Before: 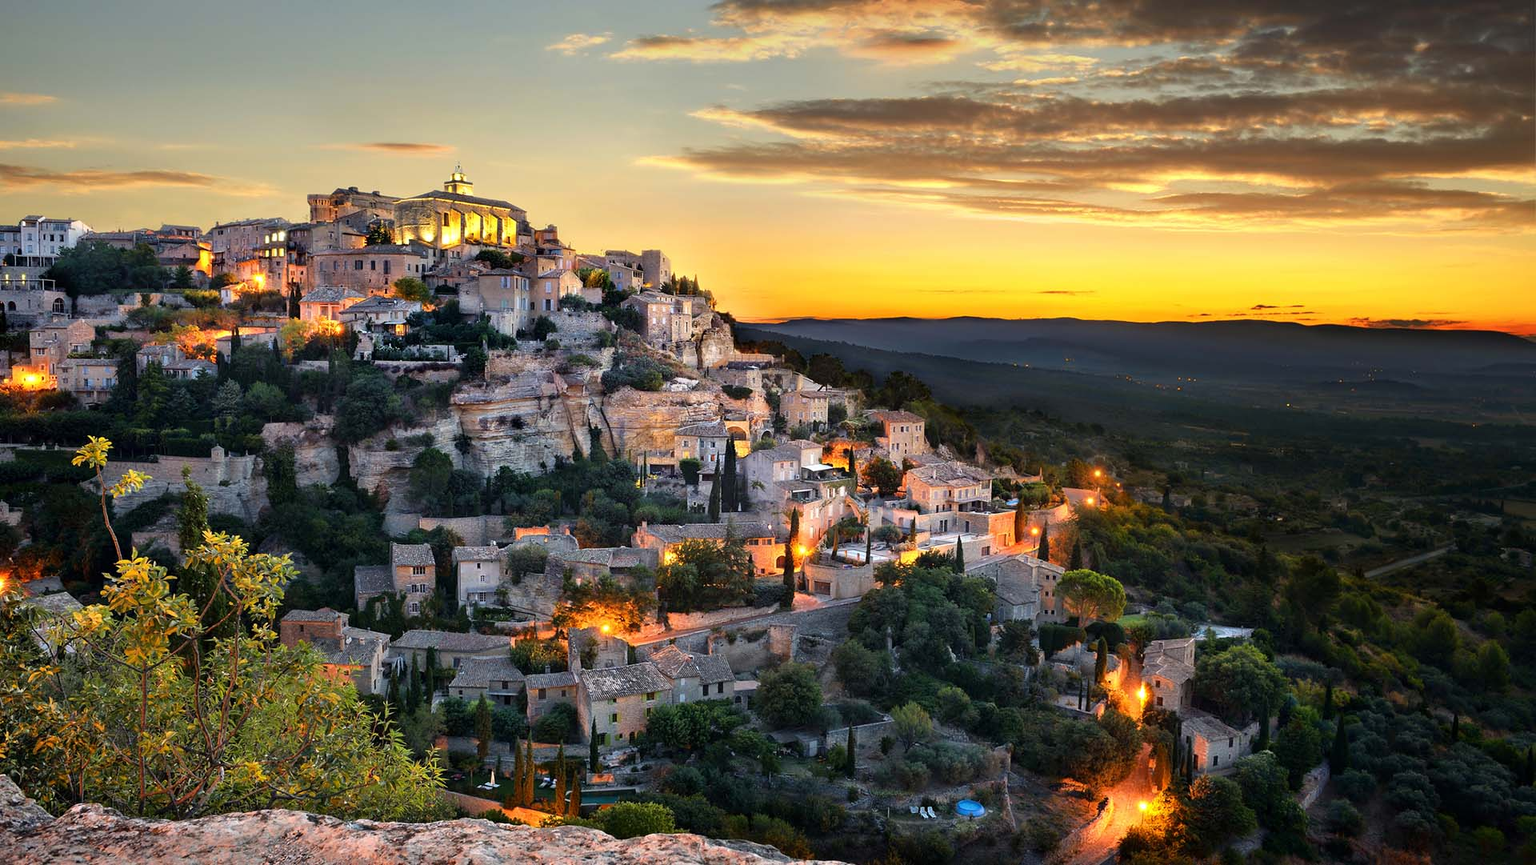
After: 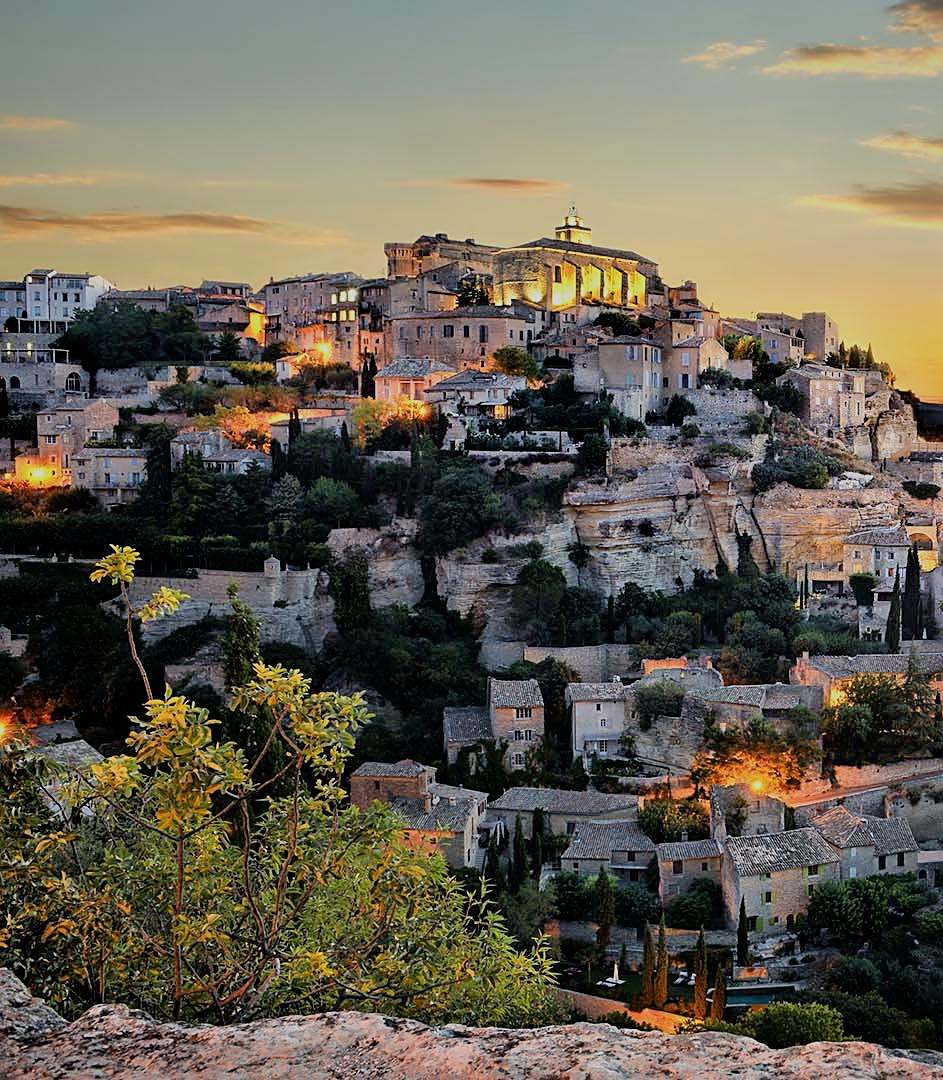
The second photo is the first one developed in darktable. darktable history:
sharpen: on, module defaults
filmic rgb: black relative exposure -7.65 EV, white relative exposure 4.56 EV, hardness 3.61
crop and rotate: left 0%, top 0%, right 50.845%
white balance: red 0.978, blue 0.999
